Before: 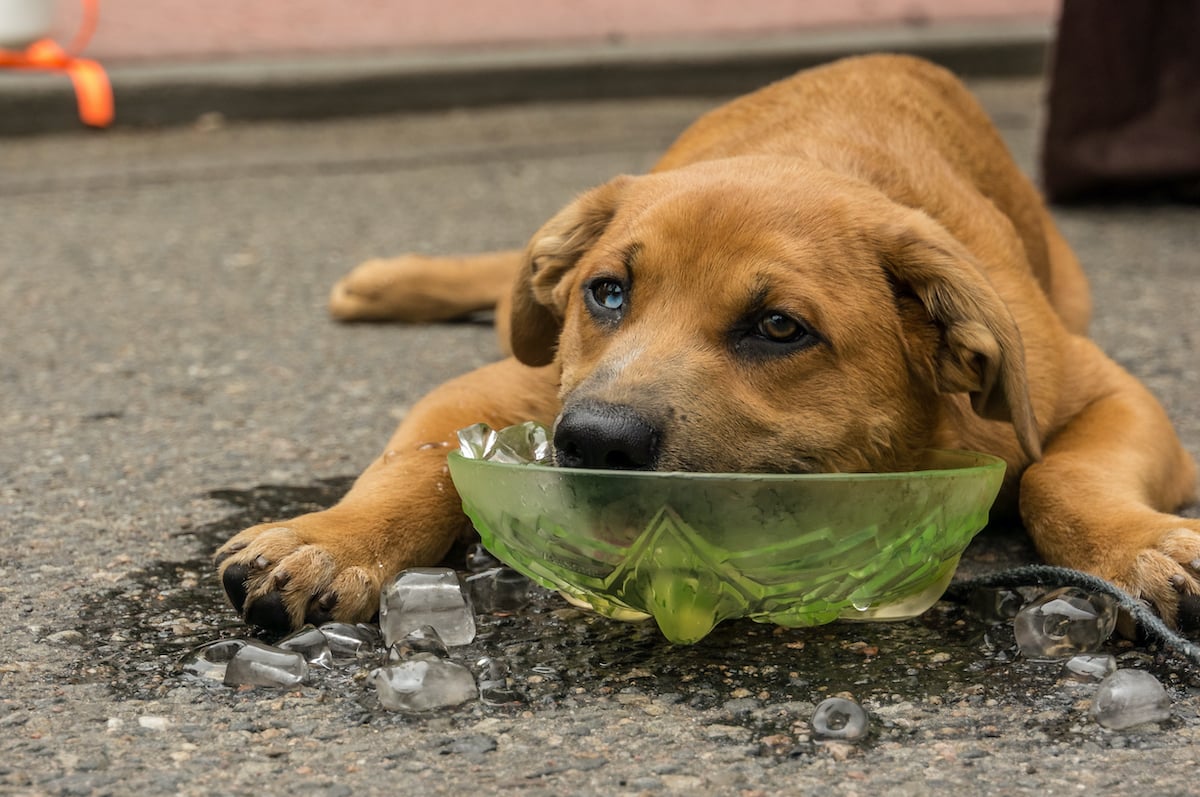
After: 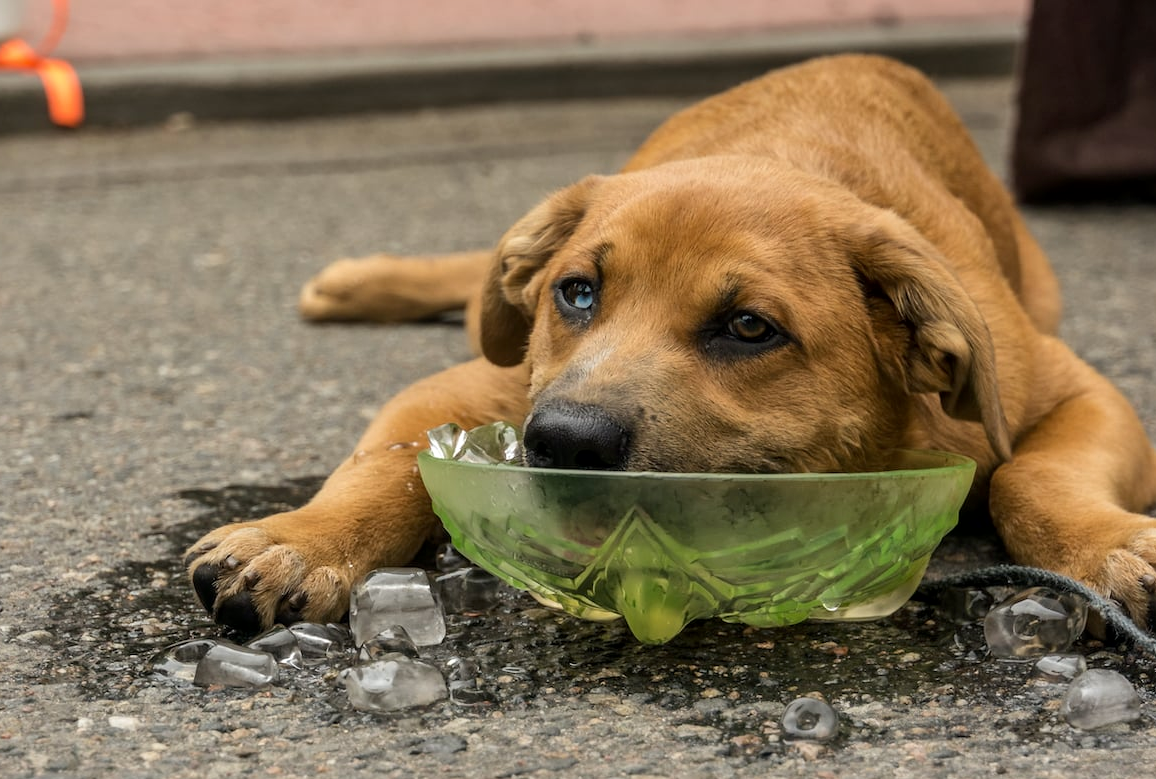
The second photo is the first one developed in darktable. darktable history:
crop and rotate: left 2.536%, right 1.107%, bottom 2.246%
local contrast: mode bilateral grid, contrast 20, coarseness 50, detail 120%, midtone range 0.2
